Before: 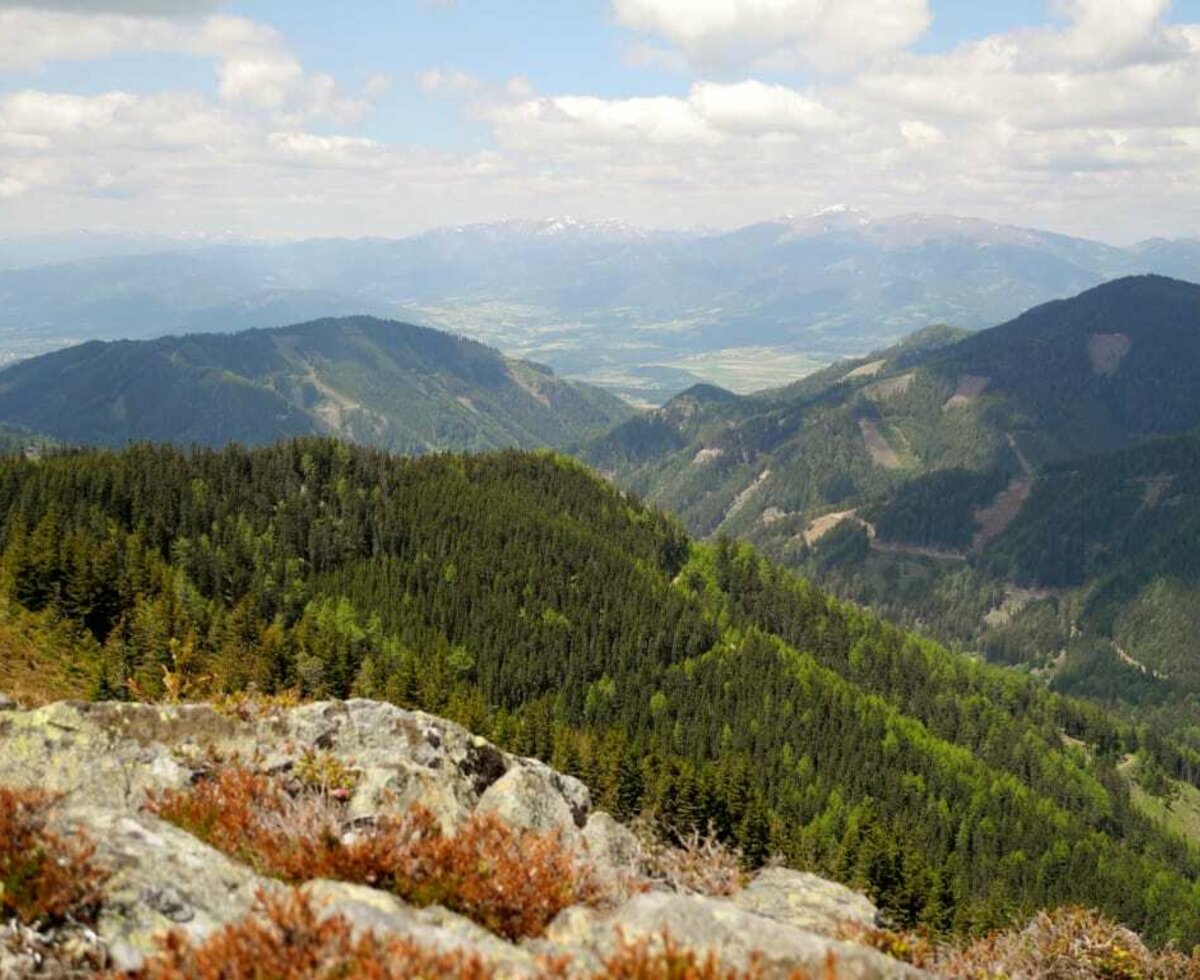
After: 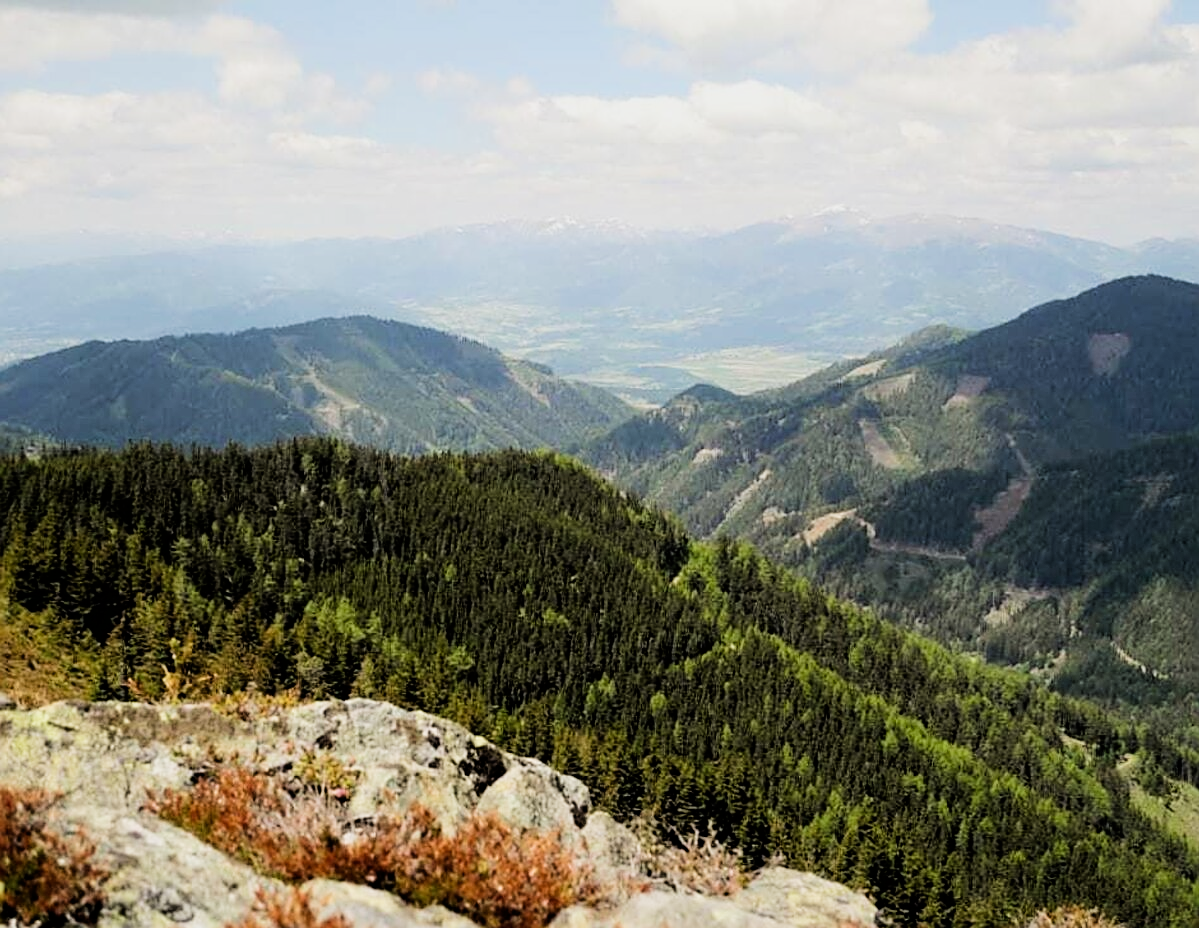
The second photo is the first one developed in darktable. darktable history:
crop and rotate: top 0.009%, bottom 5.261%
sharpen: on, module defaults
filmic rgb: black relative exposure -5.11 EV, white relative exposure 3.96 EV, hardness 2.89, contrast 1.412, highlights saturation mix -29.45%
exposure: exposure 0.203 EV, compensate highlight preservation false
